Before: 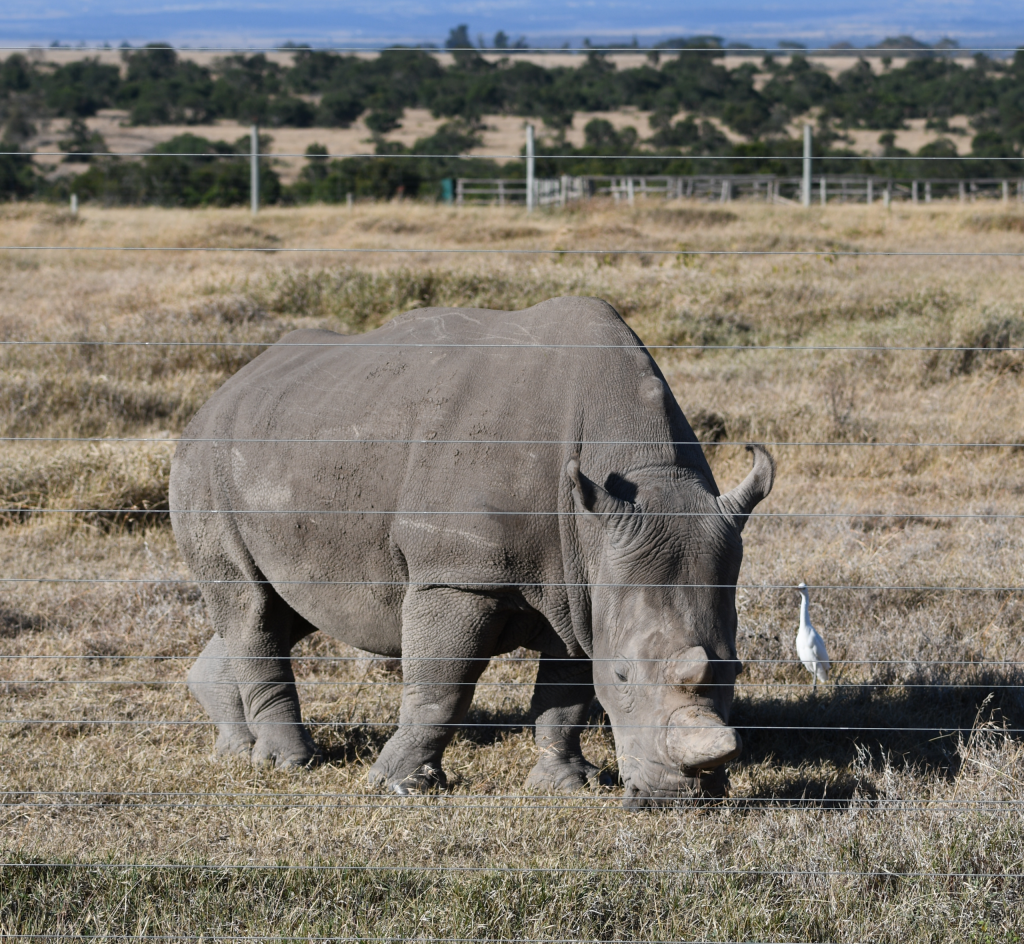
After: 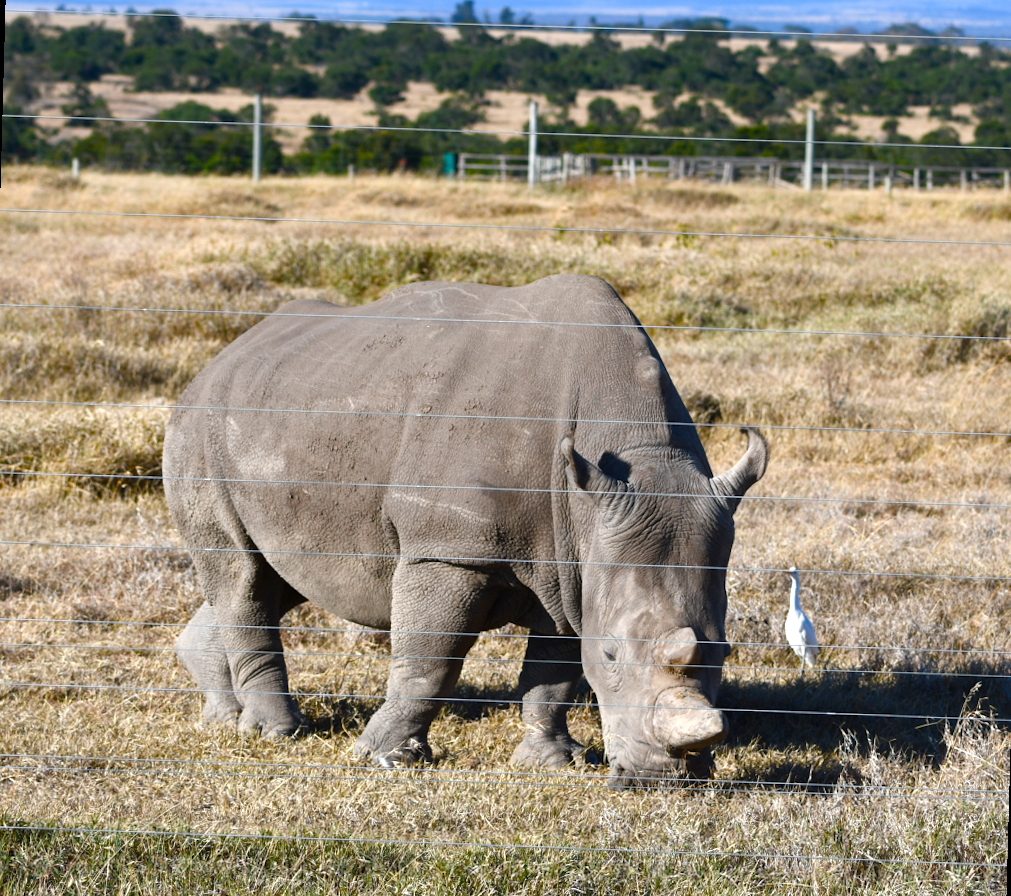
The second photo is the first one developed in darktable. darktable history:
rotate and perspective: rotation 1.57°, crop left 0.018, crop right 0.982, crop top 0.039, crop bottom 0.961
color balance rgb: linear chroma grading › shadows -2.2%, linear chroma grading › highlights -15%, linear chroma grading › global chroma -10%, linear chroma grading › mid-tones -10%, perceptual saturation grading › global saturation 45%, perceptual saturation grading › highlights -50%, perceptual saturation grading › shadows 30%, perceptual brilliance grading › global brilliance 18%, global vibrance 45%
